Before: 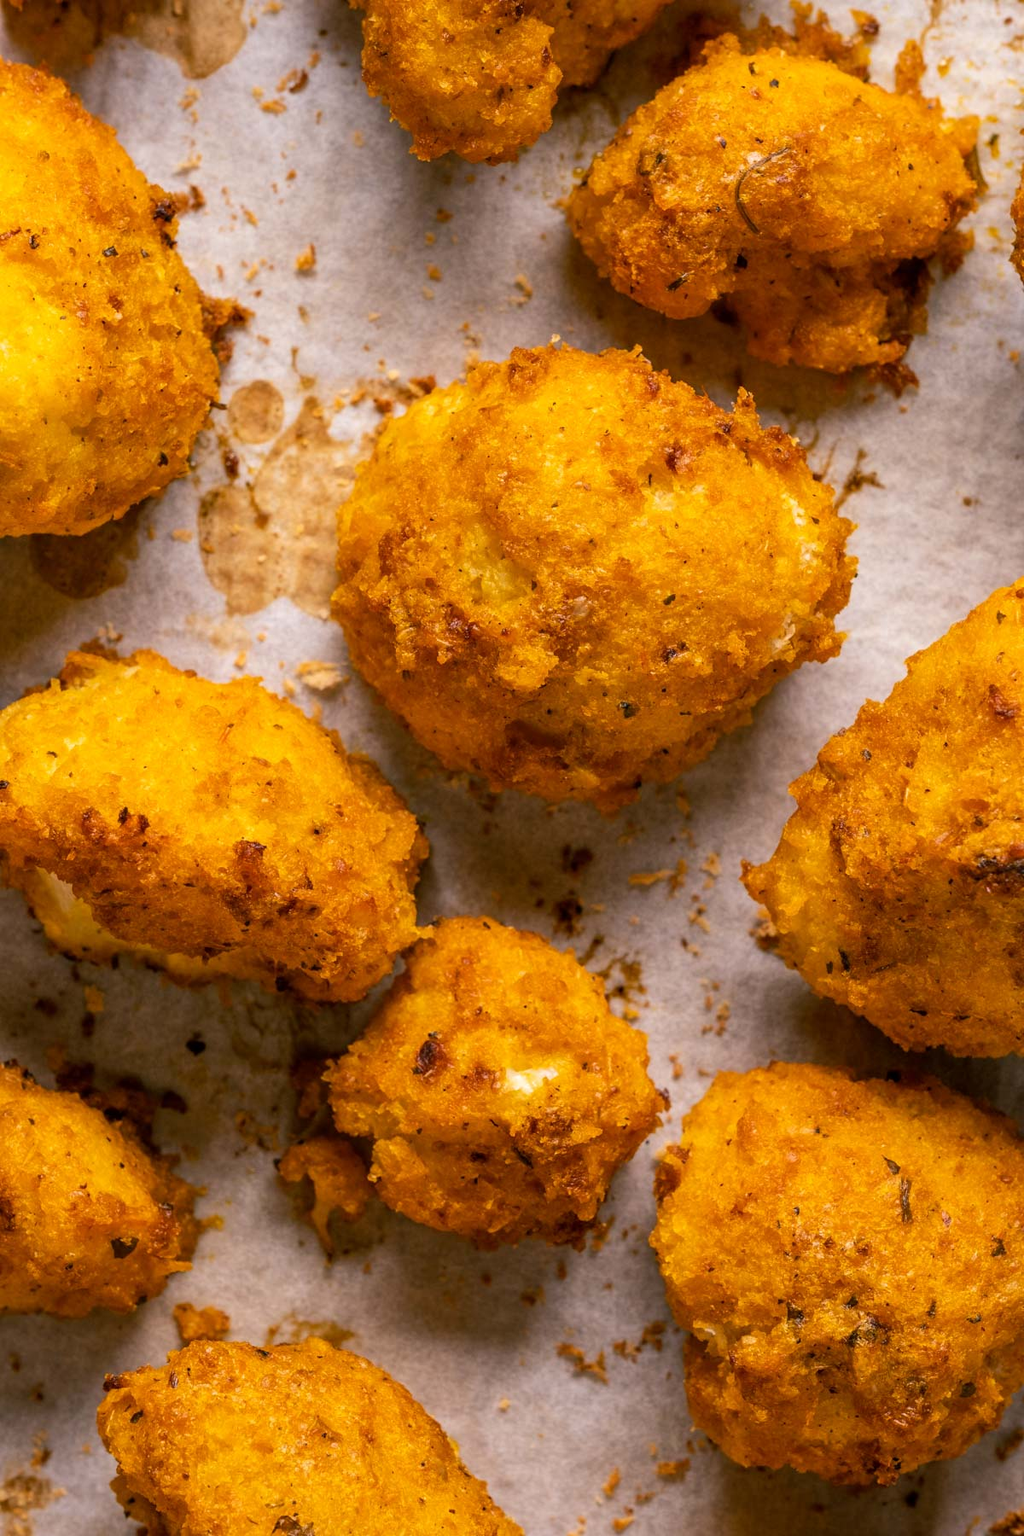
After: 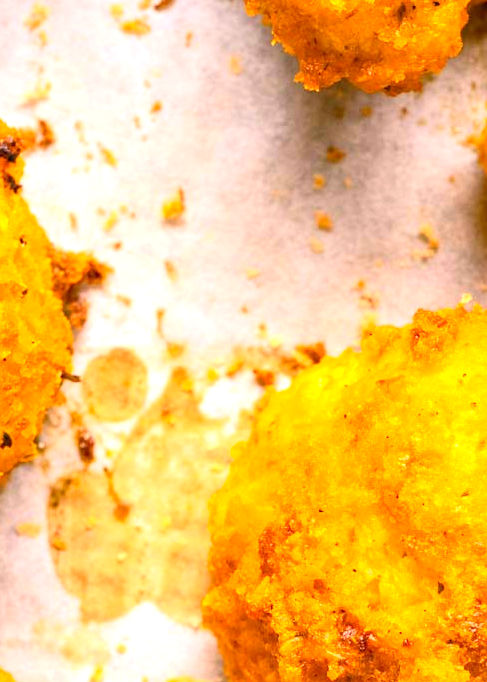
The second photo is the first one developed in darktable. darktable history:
crop: left 15.452%, top 5.459%, right 43.956%, bottom 56.62%
exposure: black level correction 0, exposure 0.95 EV, compensate exposure bias true, compensate highlight preservation false
contrast brightness saturation: contrast 0.2, brightness 0.16, saturation 0.22
